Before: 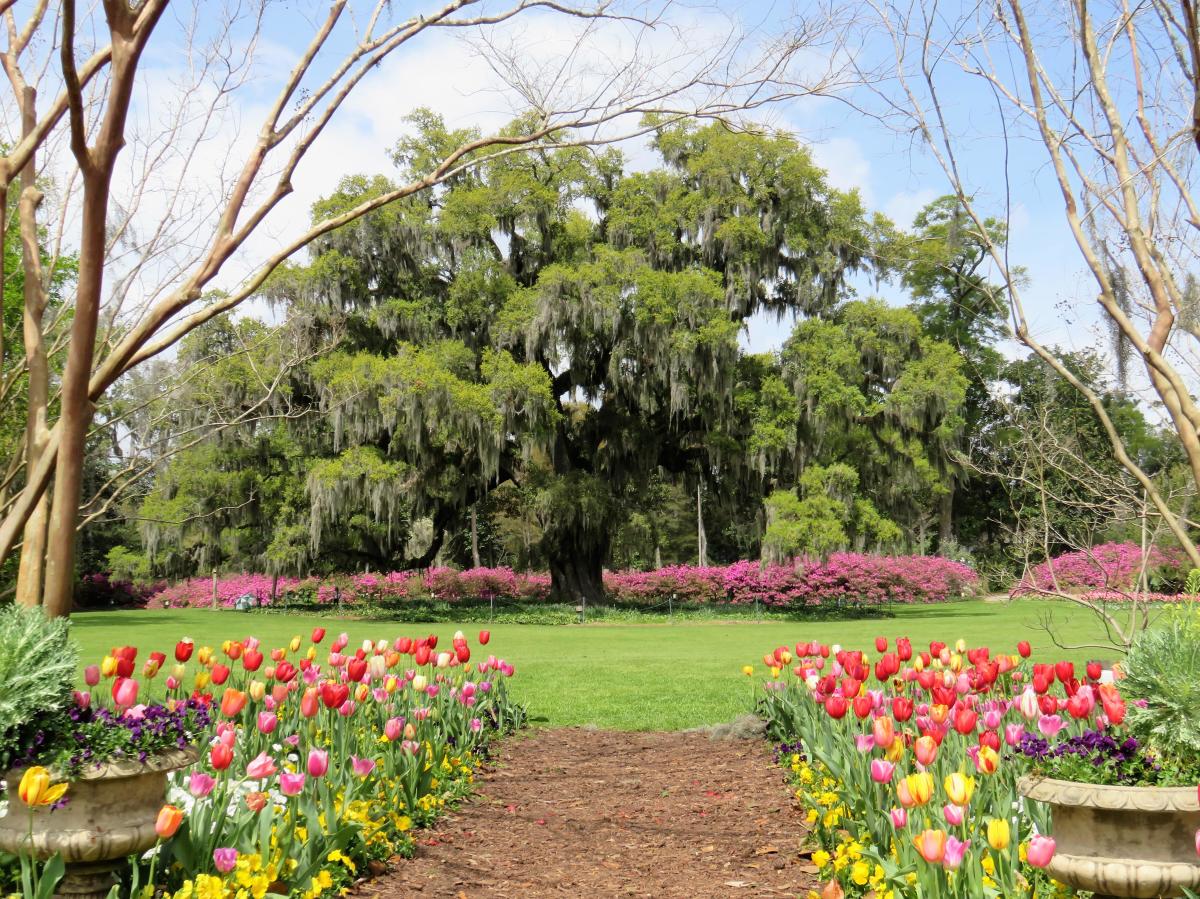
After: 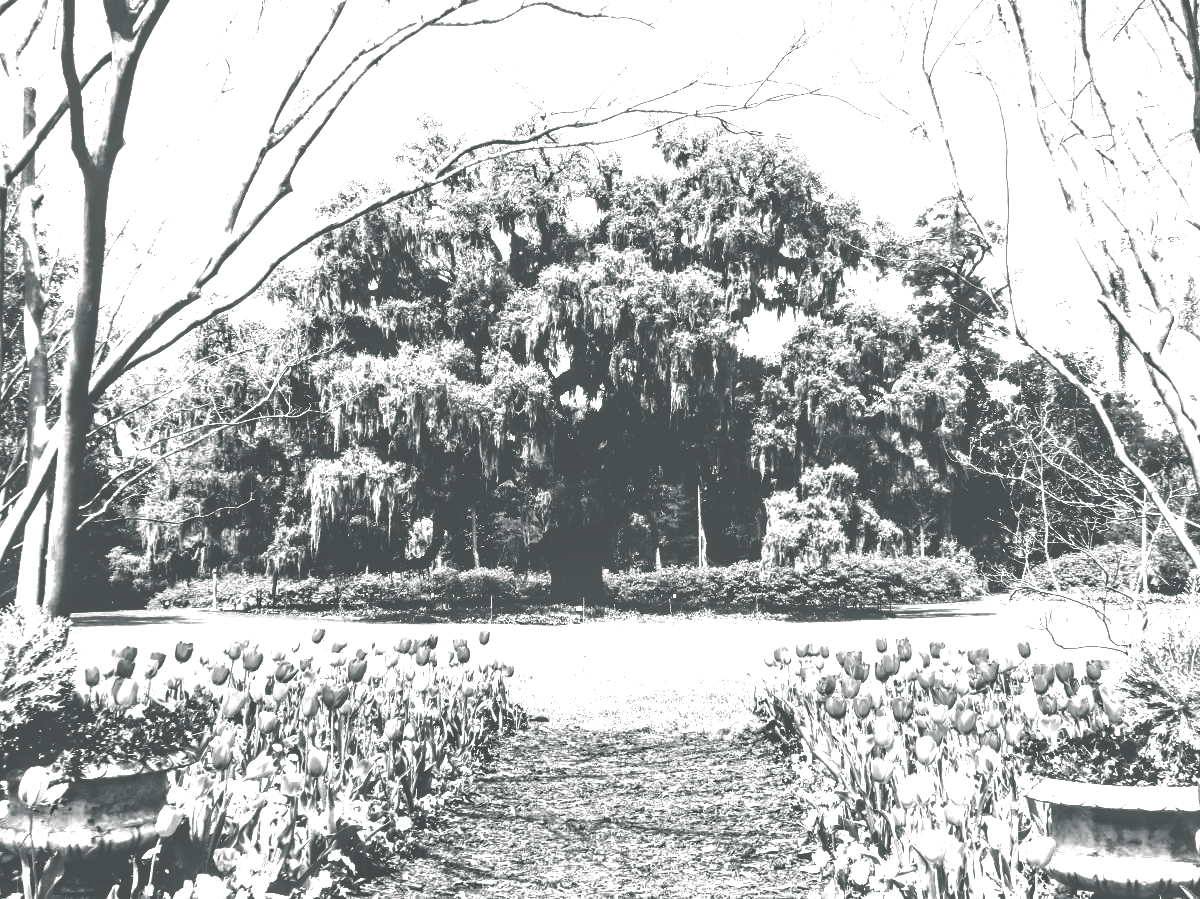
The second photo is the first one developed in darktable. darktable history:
monochrome: on, module defaults
color balance rgb: perceptual saturation grading › global saturation 25%, perceptual saturation grading › highlights -50%, perceptual saturation grading › shadows 30%, perceptual brilliance grading › global brilliance 12%, global vibrance 20%
filmic rgb: black relative exposure -16 EV, white relative exposure 2.93 EV, hardness 10.04, color science v6 (2022)
local contrast: detail 130%
split-toning: shadows › hue 190.8°, shadows › saturation 0.05, highlights › hue 54°, highlights › saturation 0.05, compress 0%
contrast brightness saturation: brightness -1, saturation 1
colorize: hue 36°, source mix 100%
tone equalizer: -8 EV -1.08 EV, -7 EV -1.01 EV, -6 EV -0.867 EV, -5 EV -0.578 EV, -3 EV 0.578 EV, -2 EV 0.867 EV, -1 EV 1.01 EV, +0 EV 1.08 EV, edges refinement/feathering 500, mask exposure compensation -1.57 EV, preserve details no
